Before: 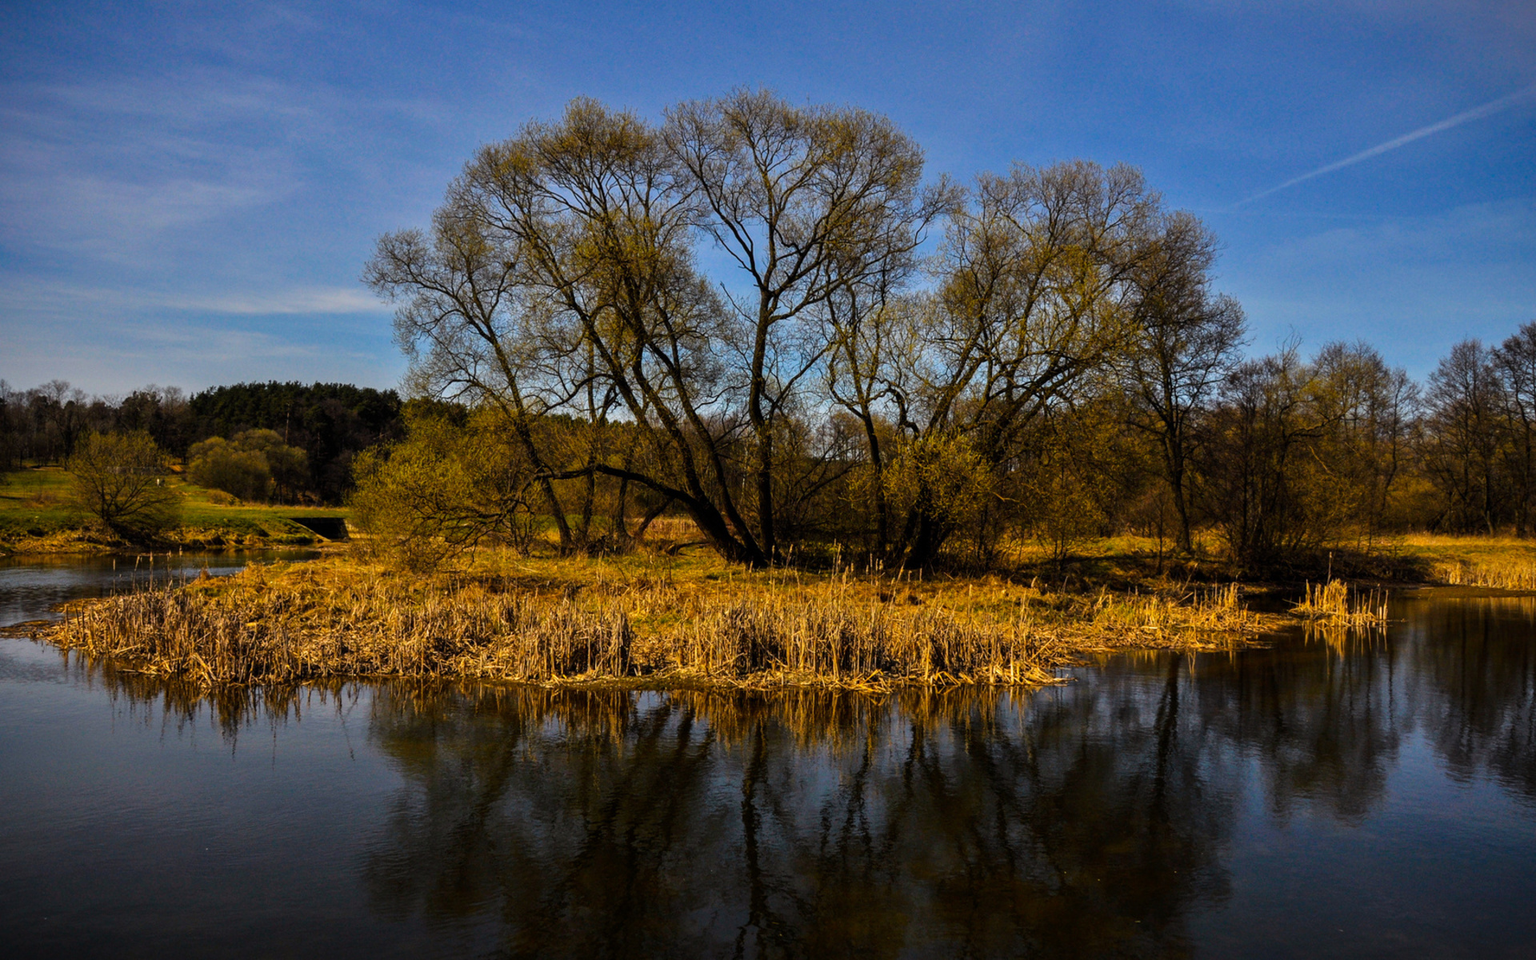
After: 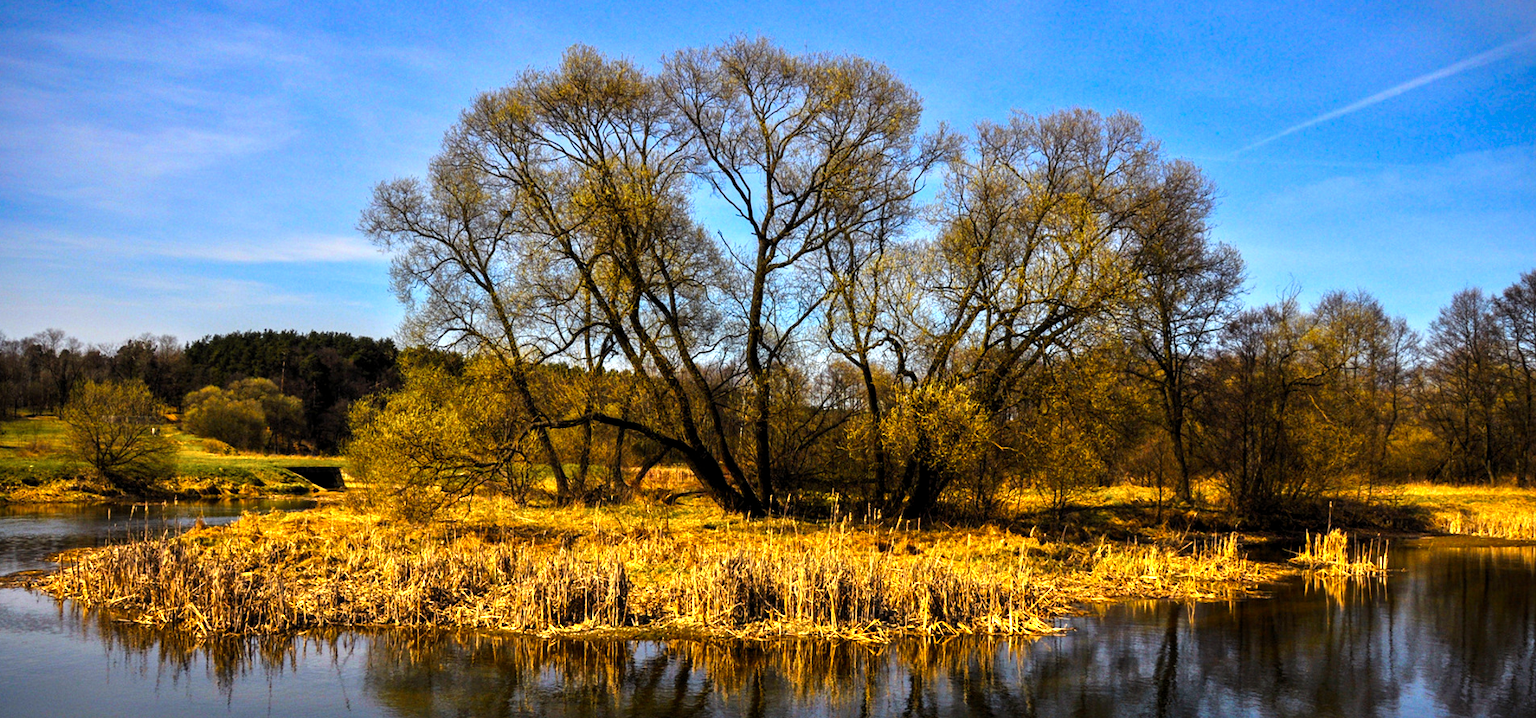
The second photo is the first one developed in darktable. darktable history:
crop: left 0.373%, top 5.514%, bottom 19.847%
color zones: curves: ch0 [(0.004, 0.305) (0.261, 0.623) (0.389, 0.399) (0.708, 0.571) (0.947, 0.34)]; ch1 [(0.025, 0.645) (0.229, 0.584) (0.326, 0.551) (0.484, 0.262) (0.757, 0.643)]
exposure: black level correction 0, exposure 0.692 EV, compensate exposure bias true, compensate highlight preservation false
levels: levels [0.016, 0.492, 0.969]
